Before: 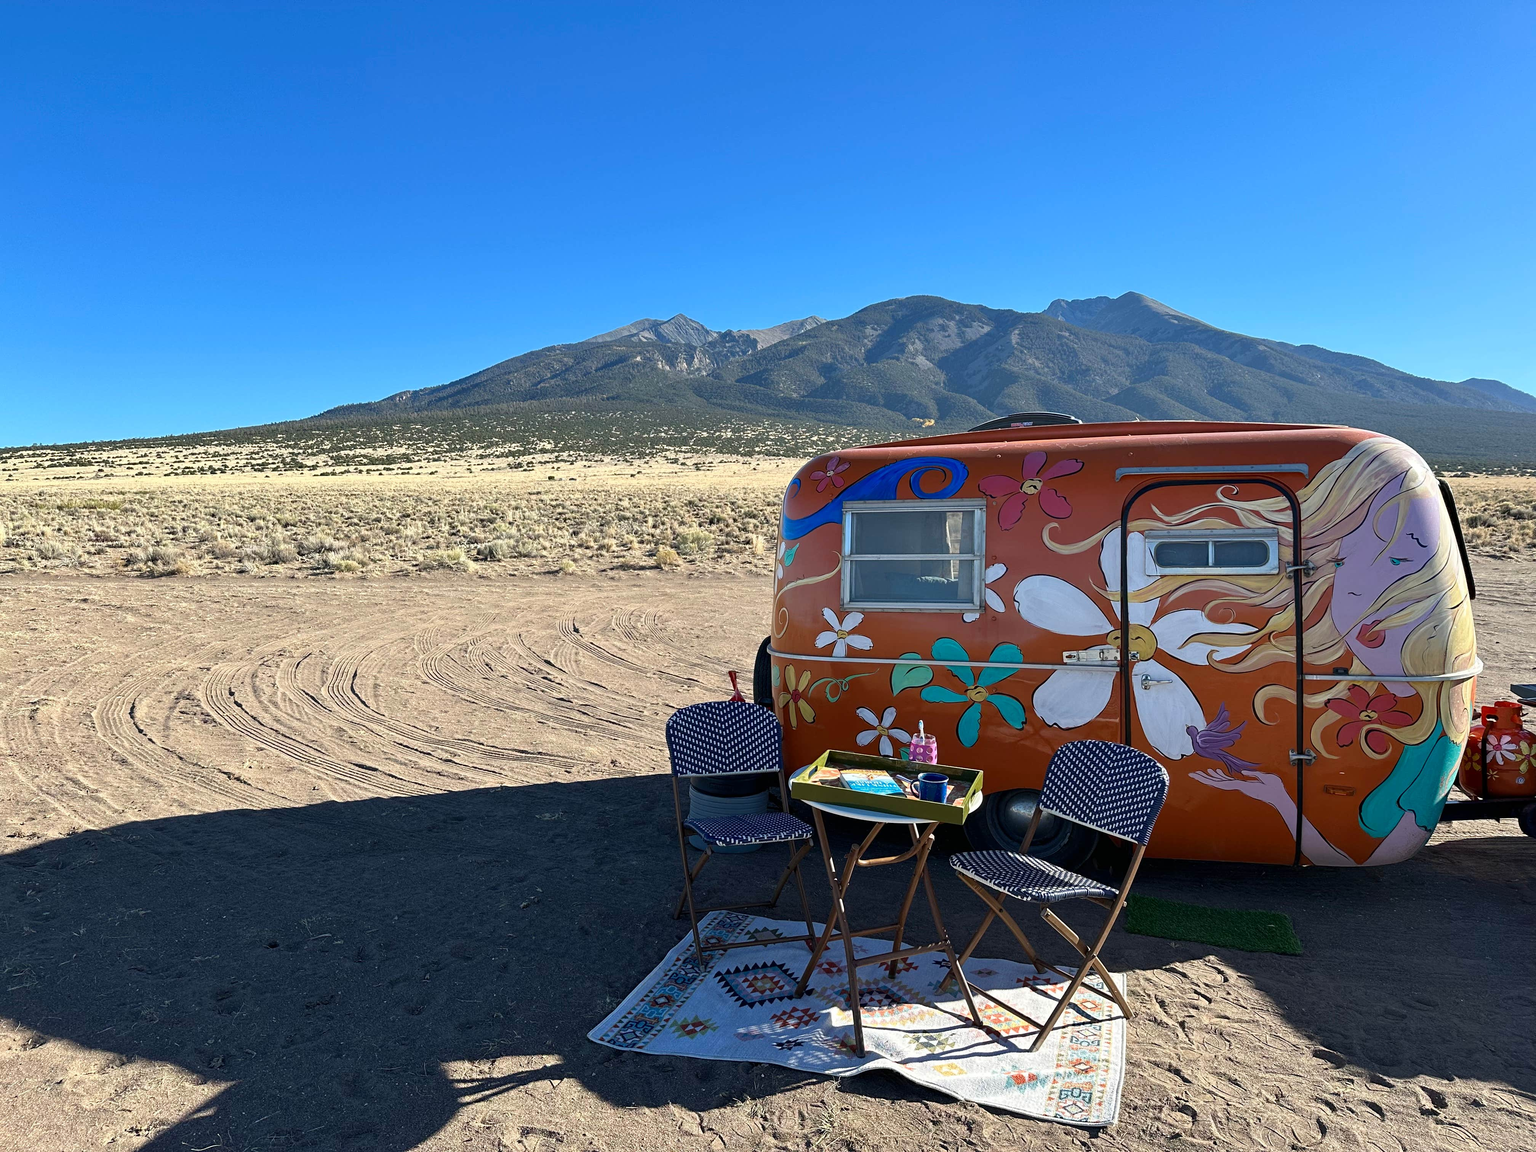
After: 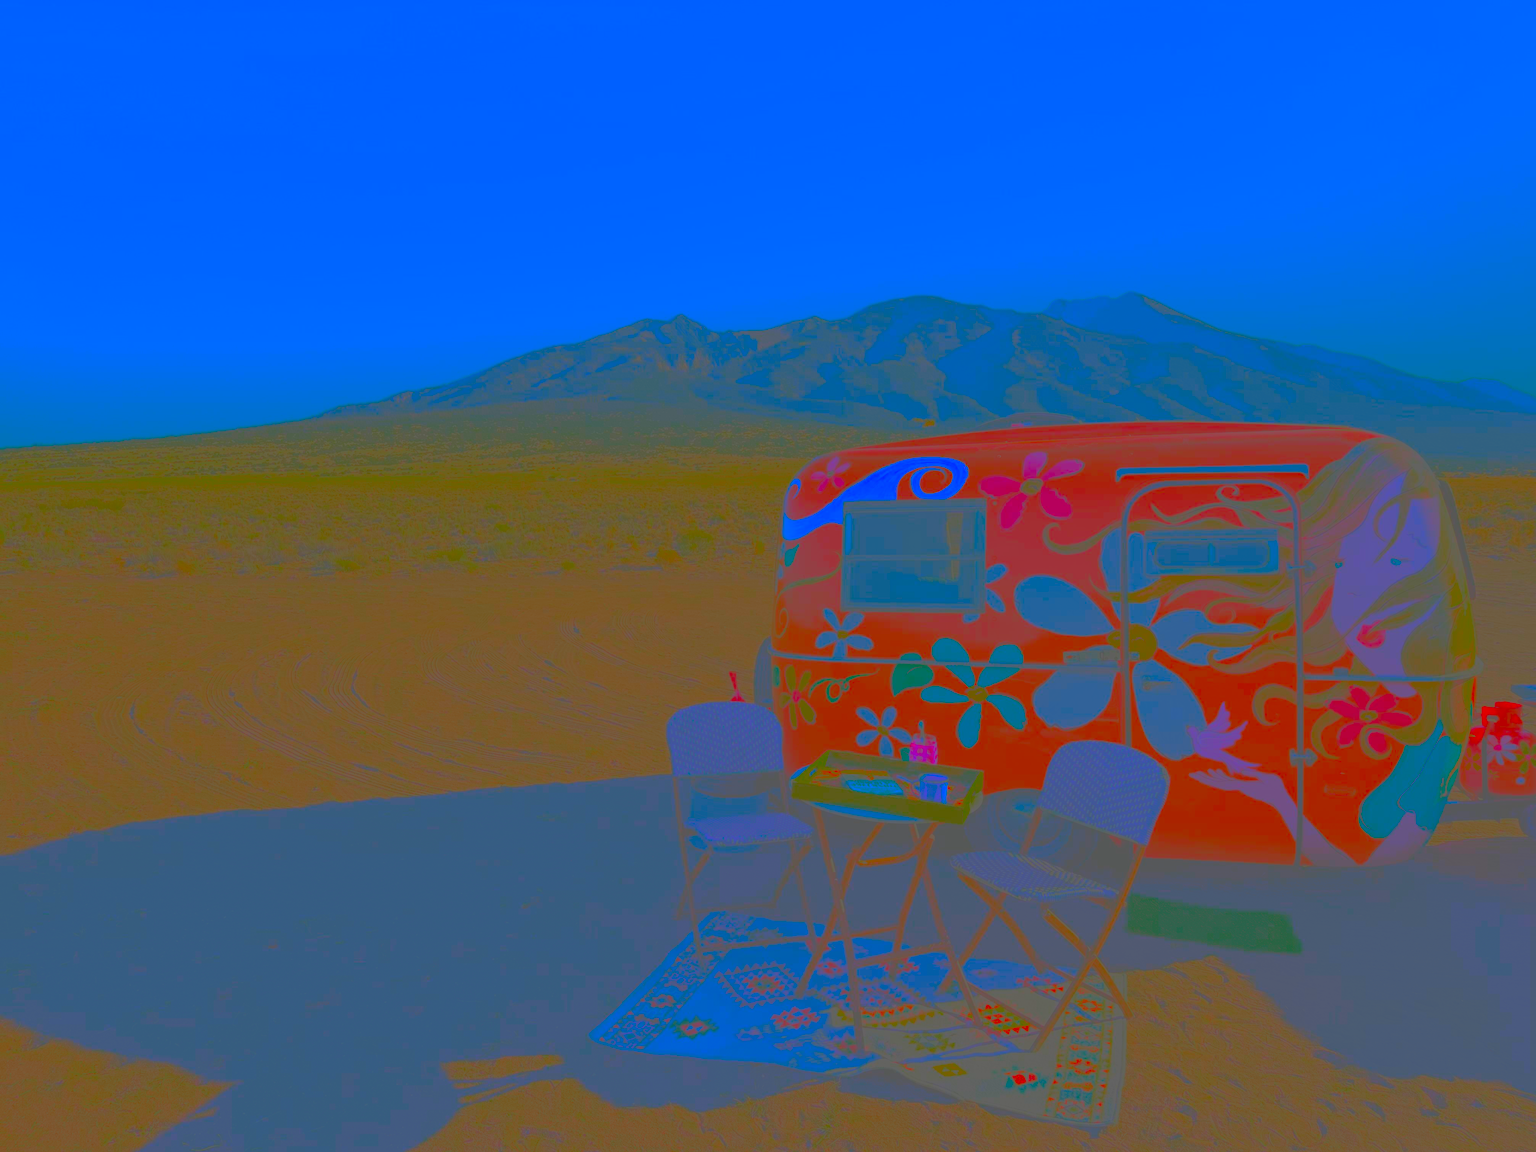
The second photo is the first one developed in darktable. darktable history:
exposure: exposure 0.296 EV, compensate exposure bias true, compensate highlight preservation false
local contrast: highlights 67%, shadows 33%, detail 167%, midtone range 0.2
tone equalizer: edges refinement/feathering 500, mask exposure compensation -1.57 EV, preserve details no
contrast brightness saturation: contrast -0.972, brightness -0.176, saturation 0.768
